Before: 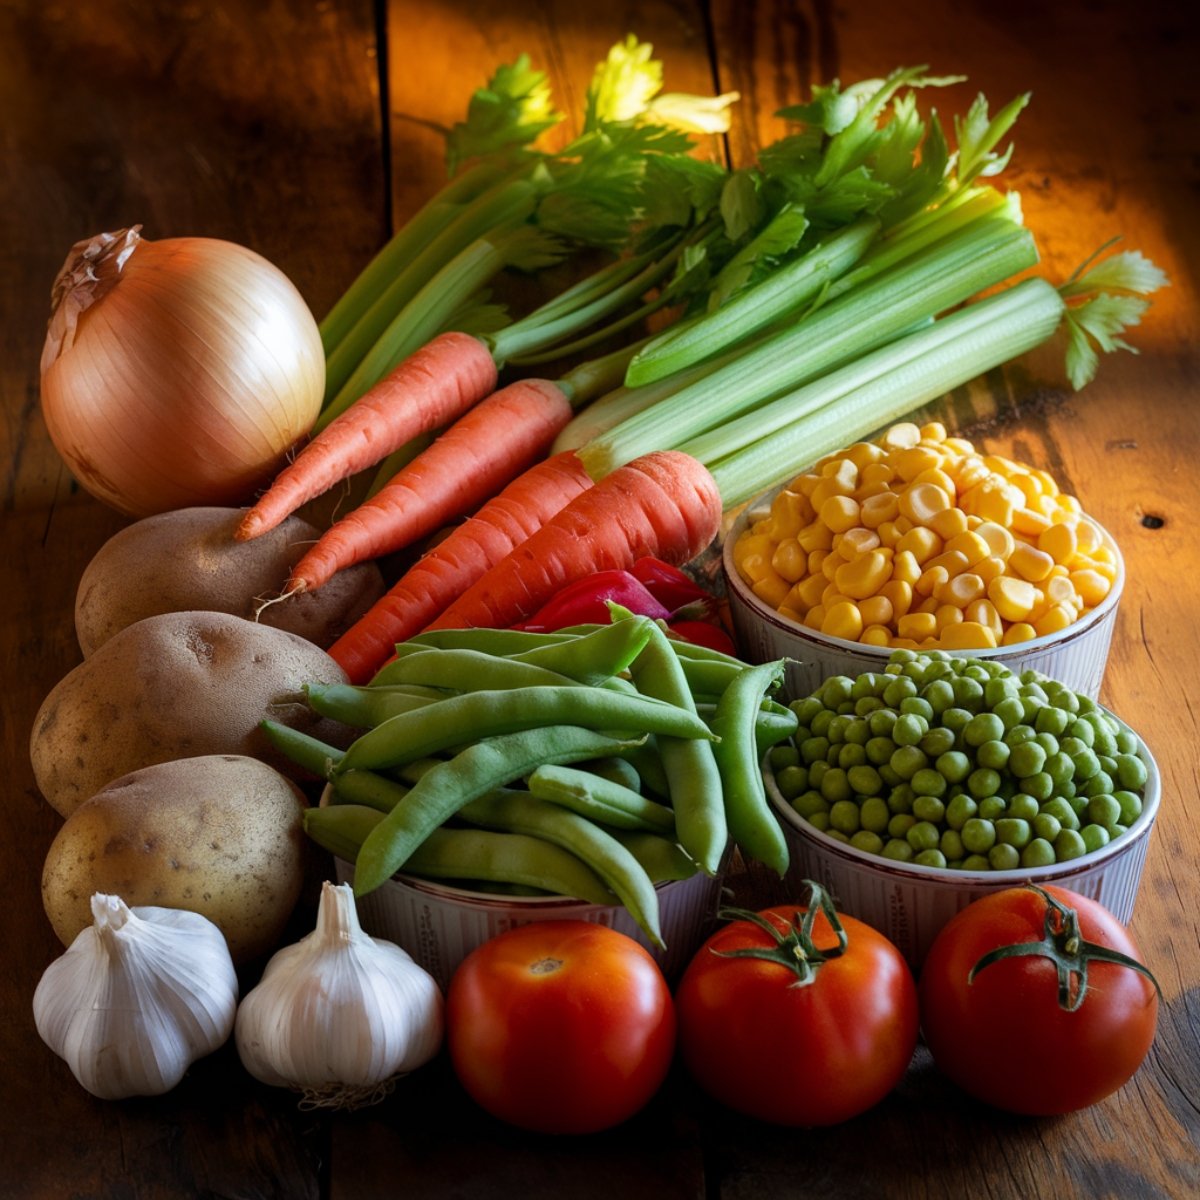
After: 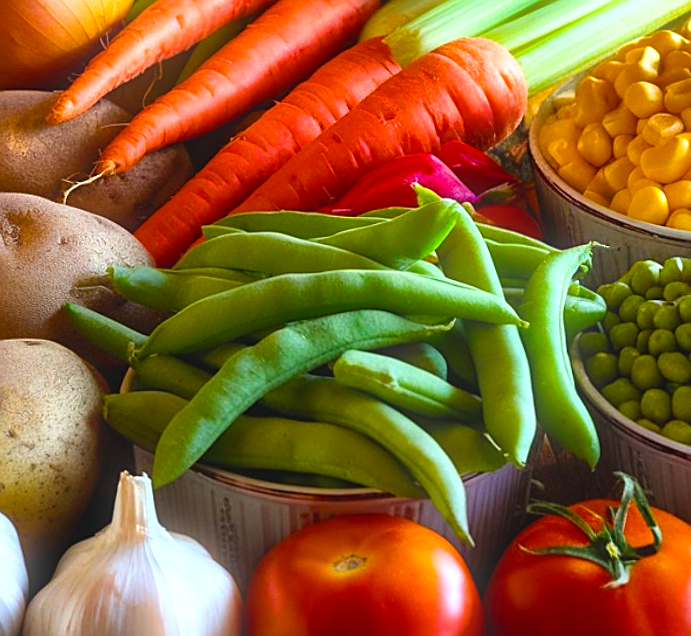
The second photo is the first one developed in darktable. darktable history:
crop: left 13.312%, top 31.28%, right 24.627%, bottom 15.582%
color balance rgb: perceptual saturation grading › global saturation 30%, global vibrance 20%
rotate and perspective: rotation 0.215°, lens shift (vertical) -0.139, crop left 0.069, crop right 0.939, crop top 0.002, crop bottom 0.996
bloom: size 5%, threshold 95%, strength 15%
sharpen: on, module defaults
color balance: output saturation 110%
exposure: black level correction -0.005, exposure 0.622 EV, compensate highlight preservation false
shadows and highlights: shadows 24.5, highlights -78.15, soften with gaussian
